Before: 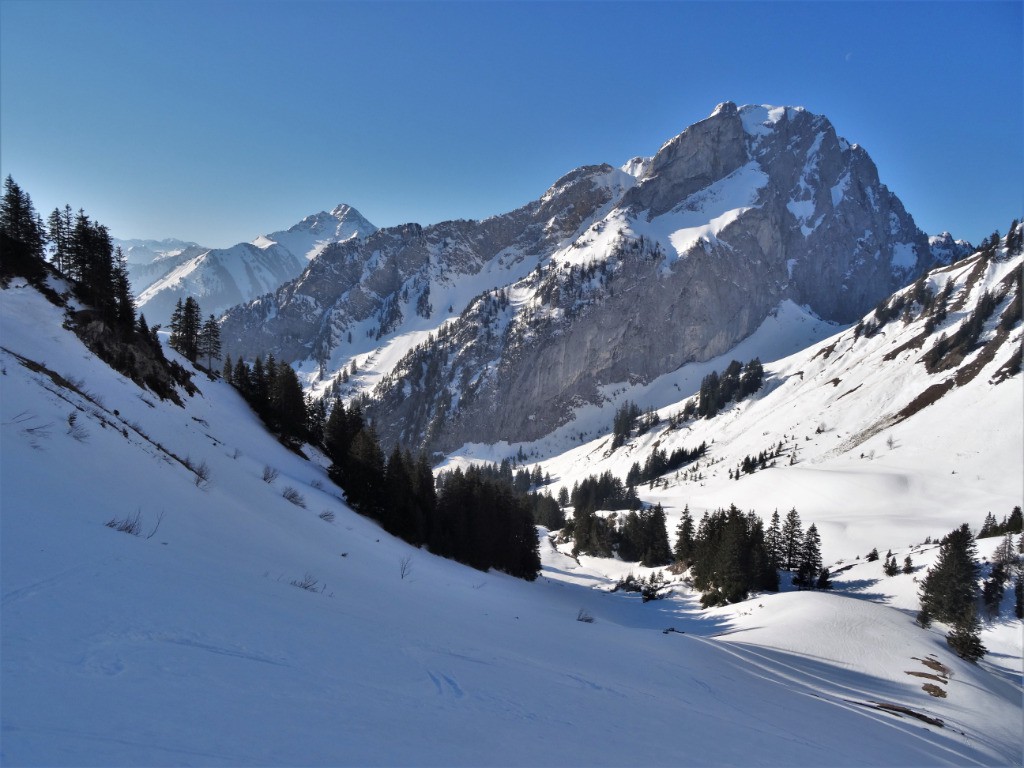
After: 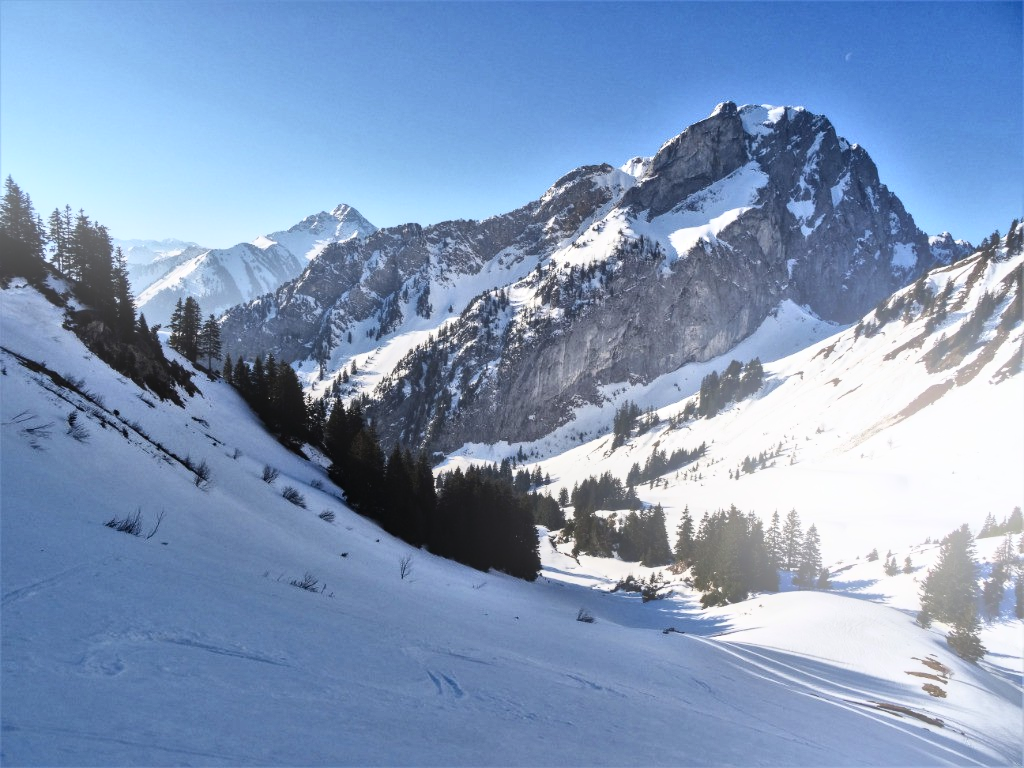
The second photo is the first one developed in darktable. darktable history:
local contrast: on, module defaults
bloom: threshold 82.5%, strength 16.25%
contrast brightness saturation: contrast 0.39, brightness 0.1
